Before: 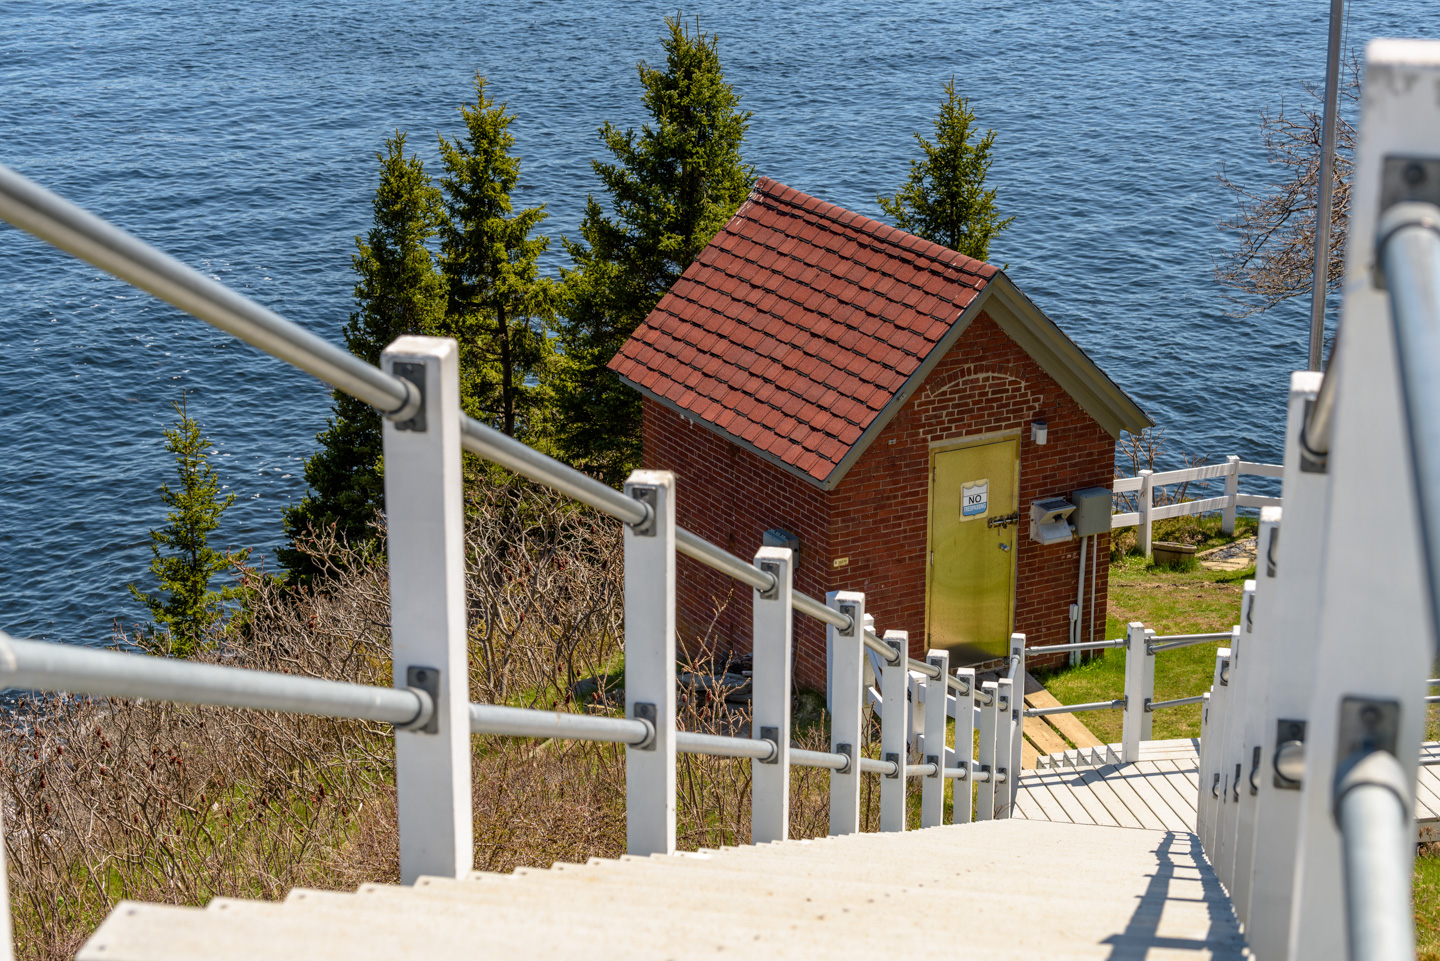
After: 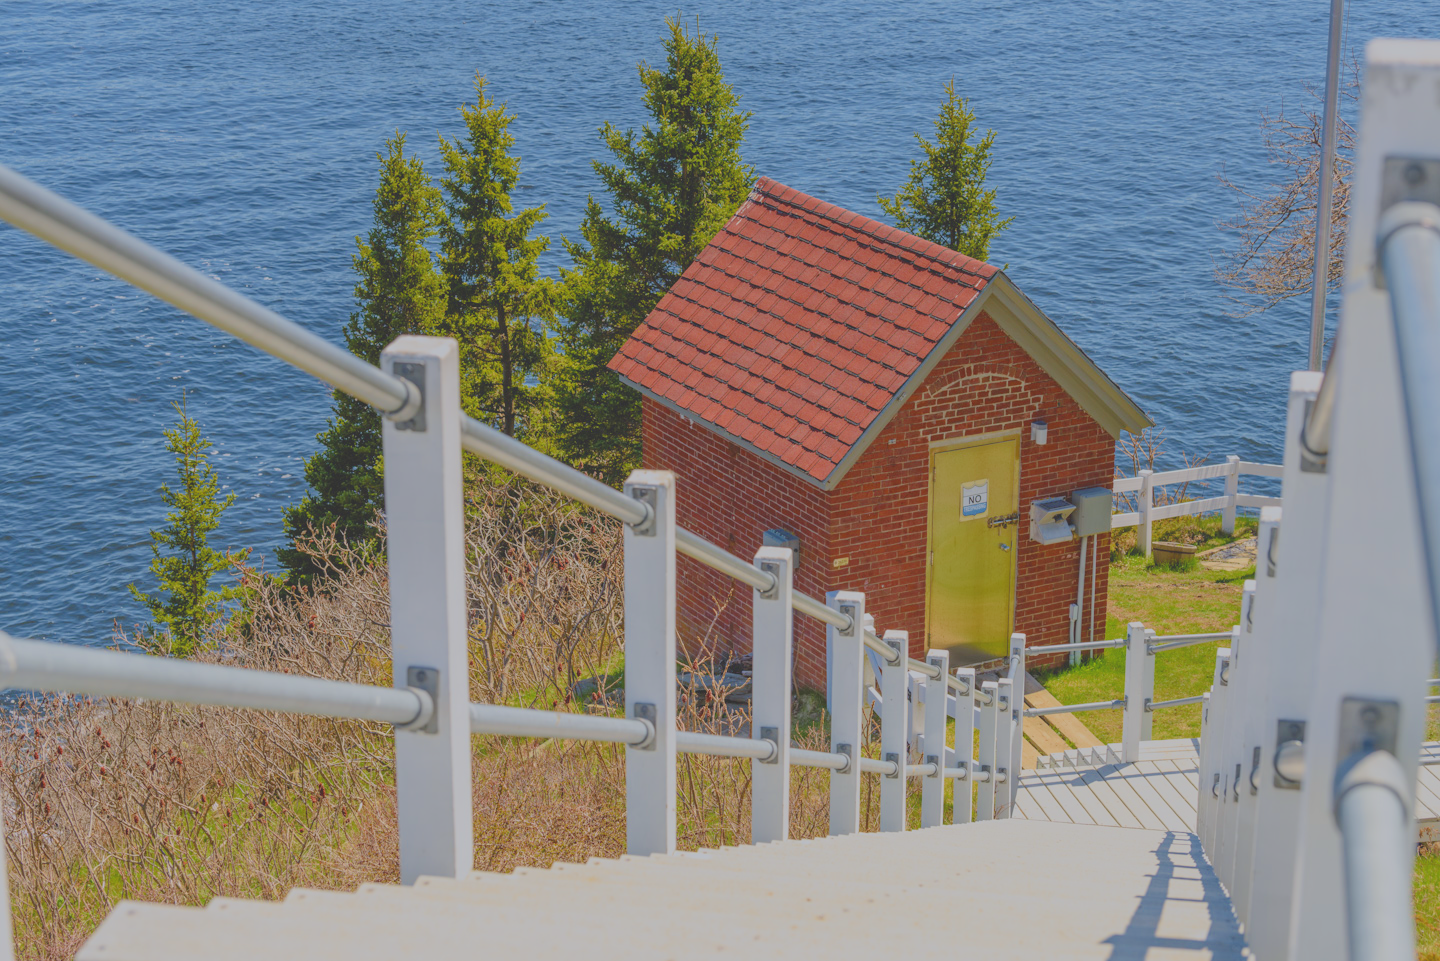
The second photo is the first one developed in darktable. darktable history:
exposure: black level correction -0.005, exposure 1.002 EV, compensate highlight preservation false
white balance: red 0.983, blue 1.036
filmic rgb: black relative exposure -16 EV, white relative exposure 8 EV, threshold 3 EV, hardness 4.17, latitude 50%, contrast 0.5, color science v5 (2021), contrast in shadows safe, contrast in highlights safe, enable highlight reconstruction true
